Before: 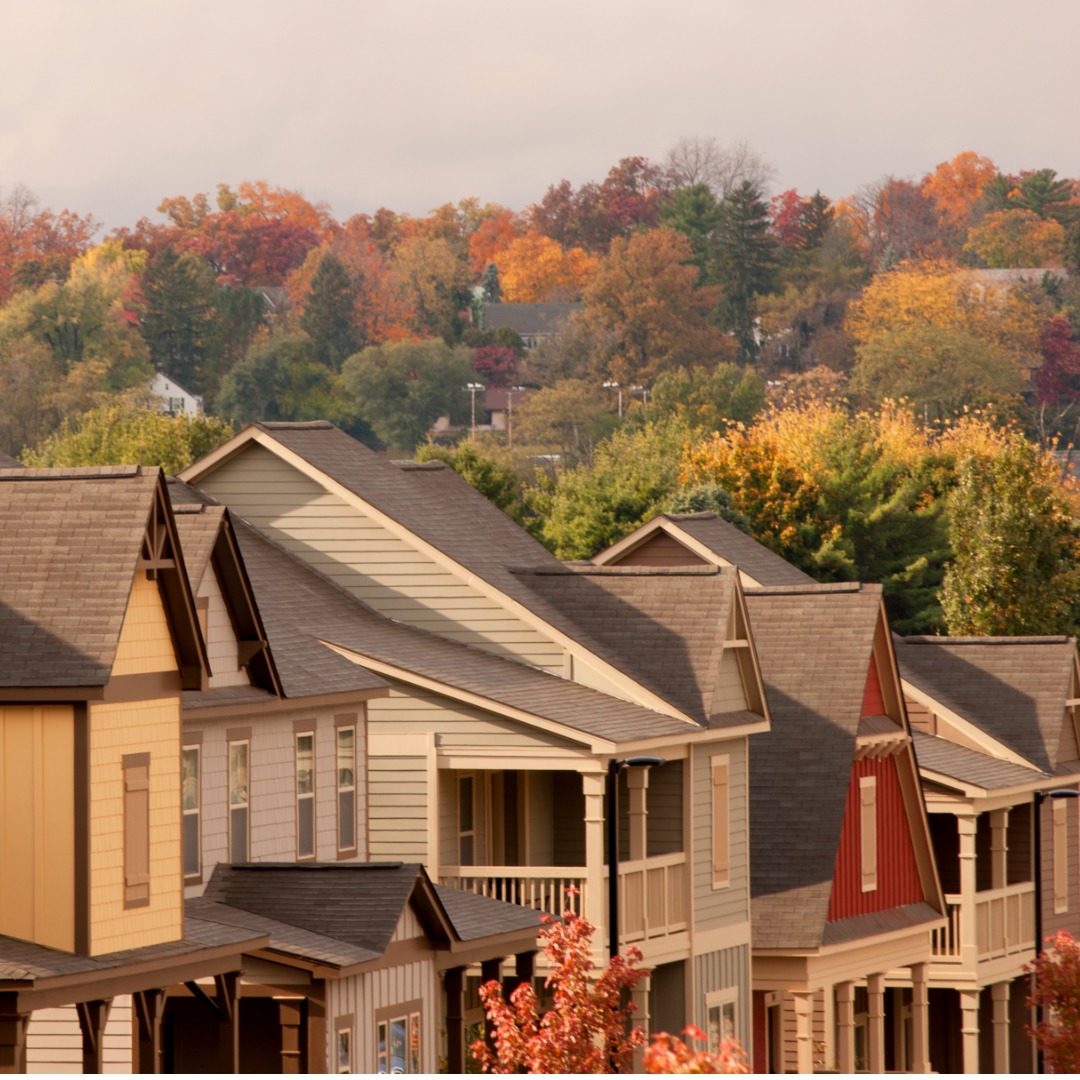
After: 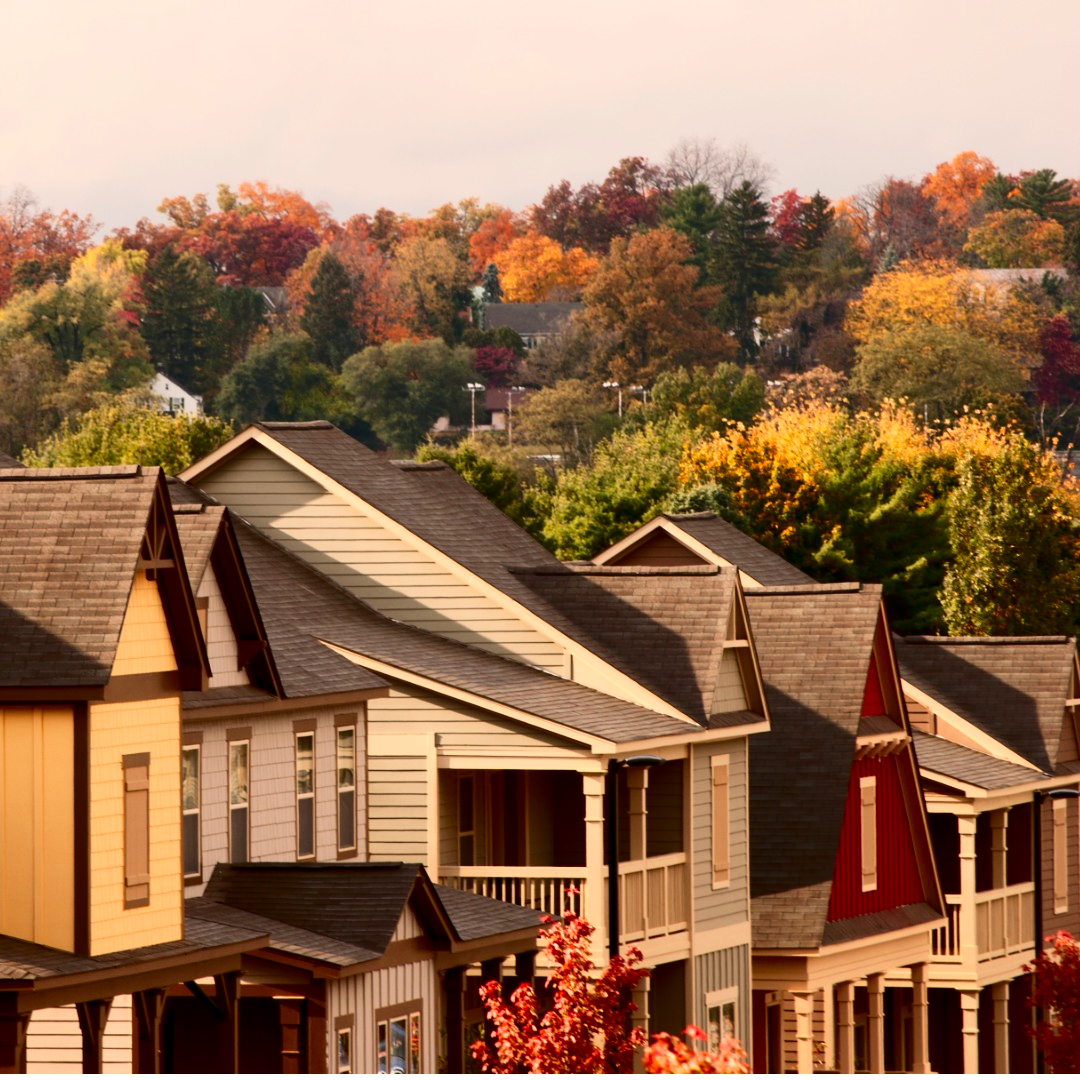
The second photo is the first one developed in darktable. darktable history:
color zones: curves: ch1 [(0, 0.525) (0.143, 0.556) (0.286, 0.52) (0.429, 0.5) (0.571, 0.5) (0.714, 0.5) (0.857, 0.503) (1, 0.525)]
contrast brightness saturation: contrast 0.32, brightness -0.08, saturation 0.17
